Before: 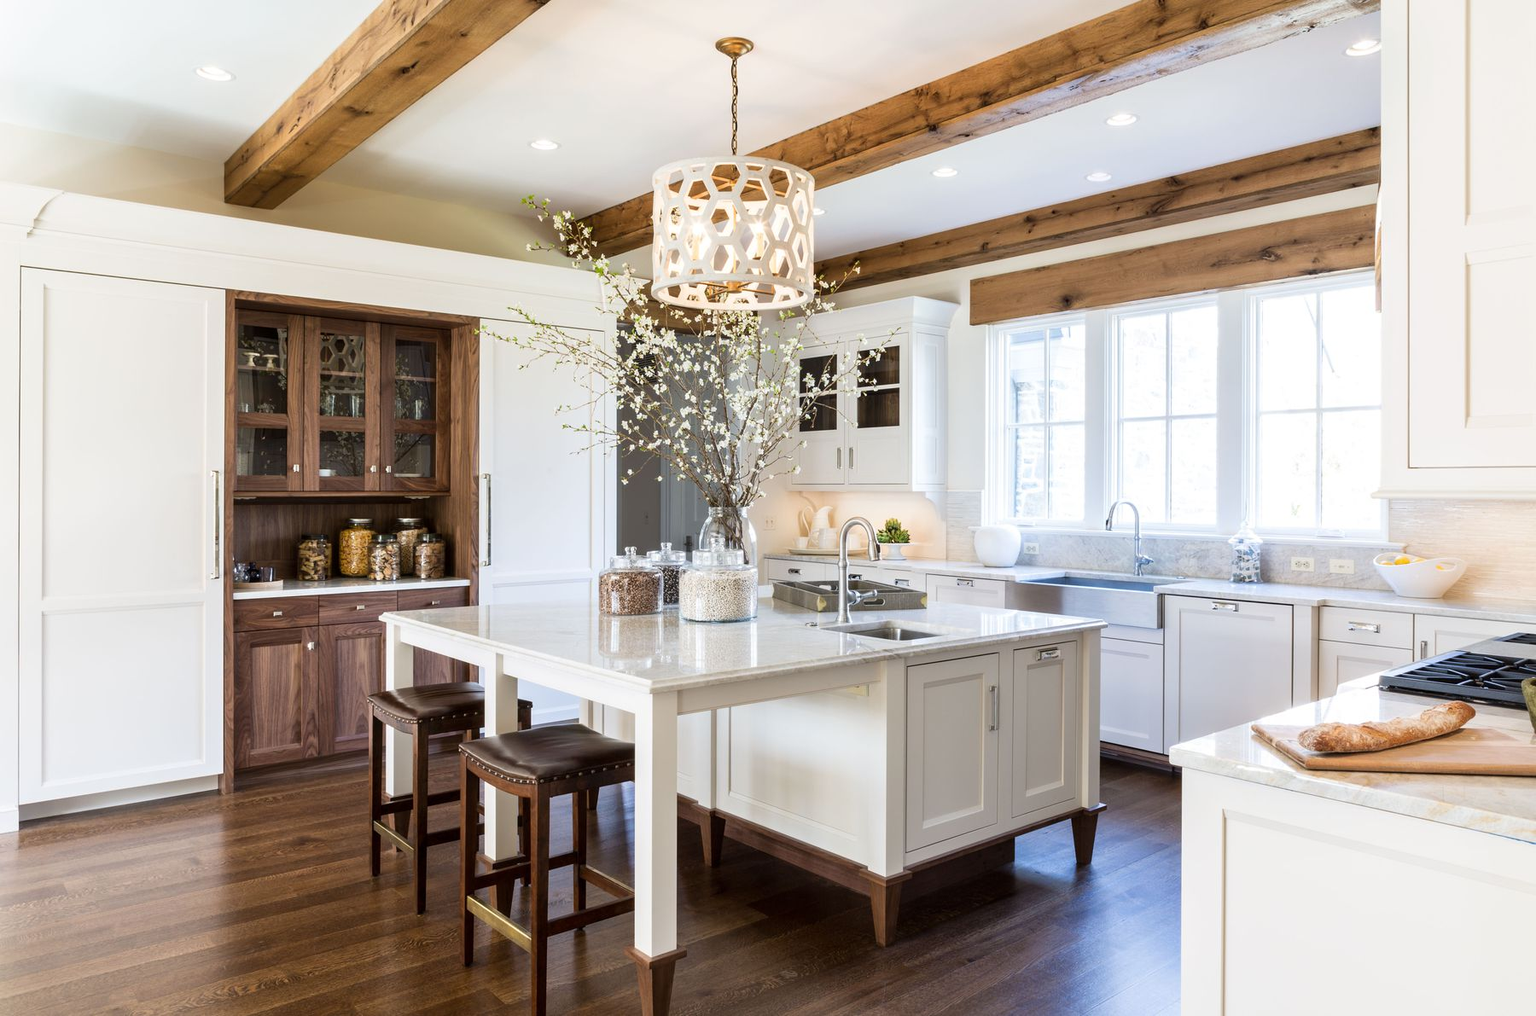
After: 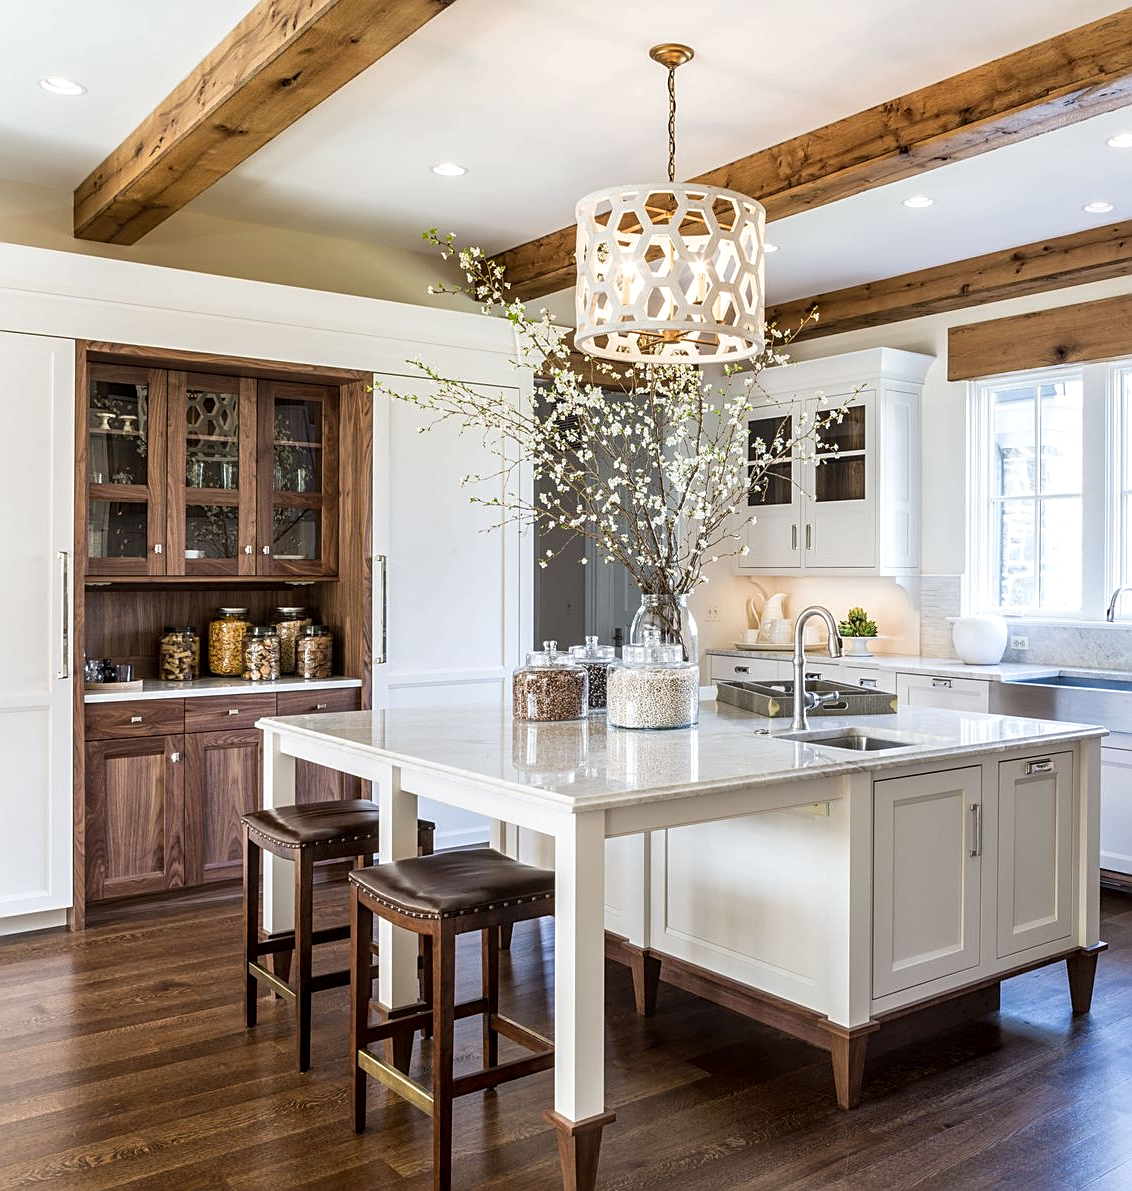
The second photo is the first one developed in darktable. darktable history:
local contrast: on, module defaults
sharpen: on, module defaults
crop: left 10.53%, right 26.53%
